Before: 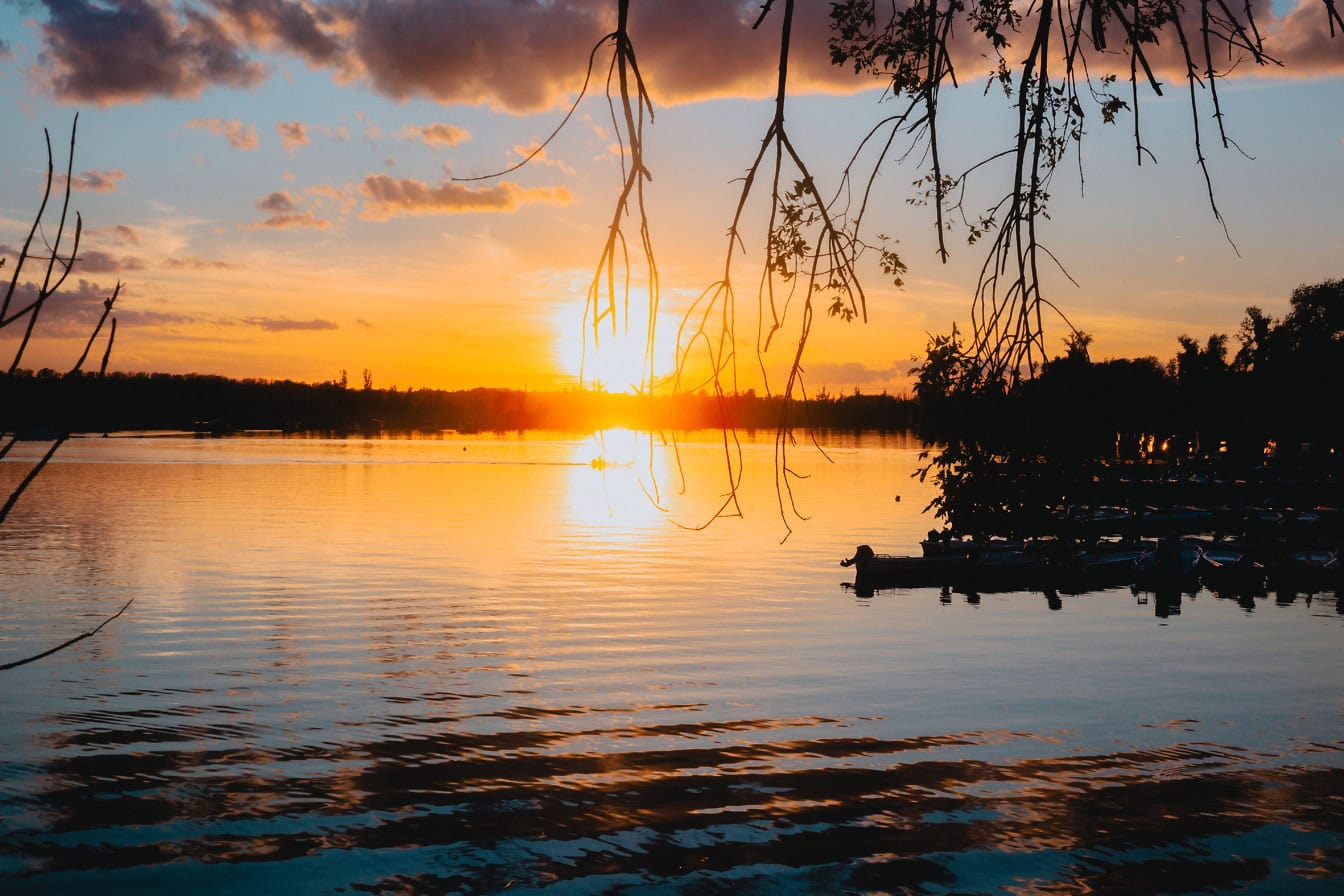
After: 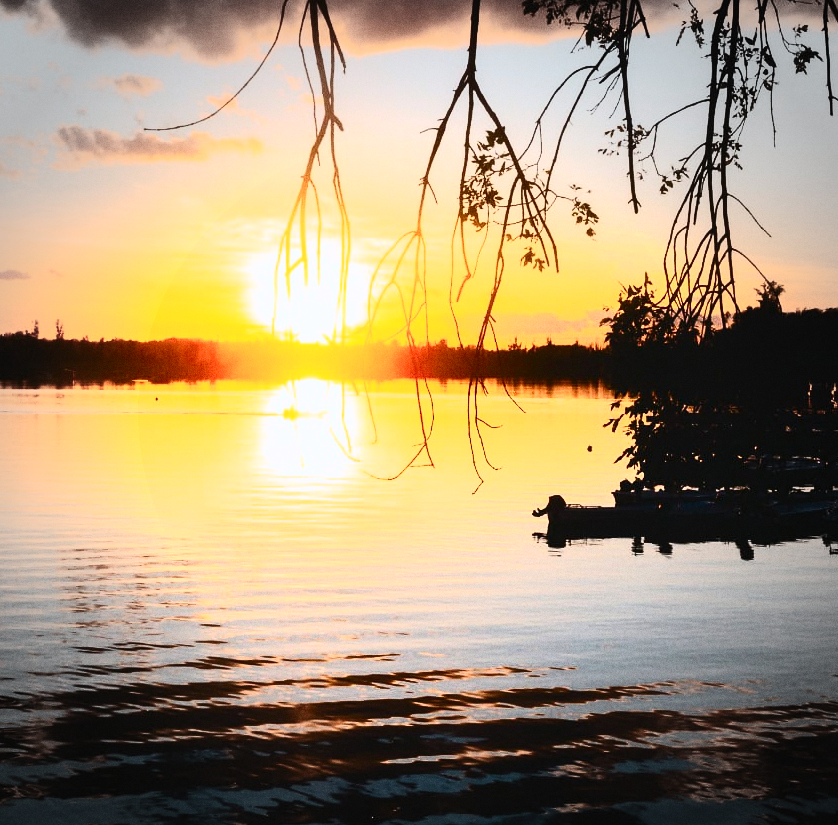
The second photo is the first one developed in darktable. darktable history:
vignetting: fall-off start 67.15%, brightness -0.442, saturation -0.691, width/height ratio 1.011, unbound false
grain: coarseness 0.47 ISO
crop and rotate: left 22.918%, top 5.629%, right 14.711%, bottom 2.247%
contrast brightness saturation: contrast 0.62, brightness 0.34, saturation 0.14
